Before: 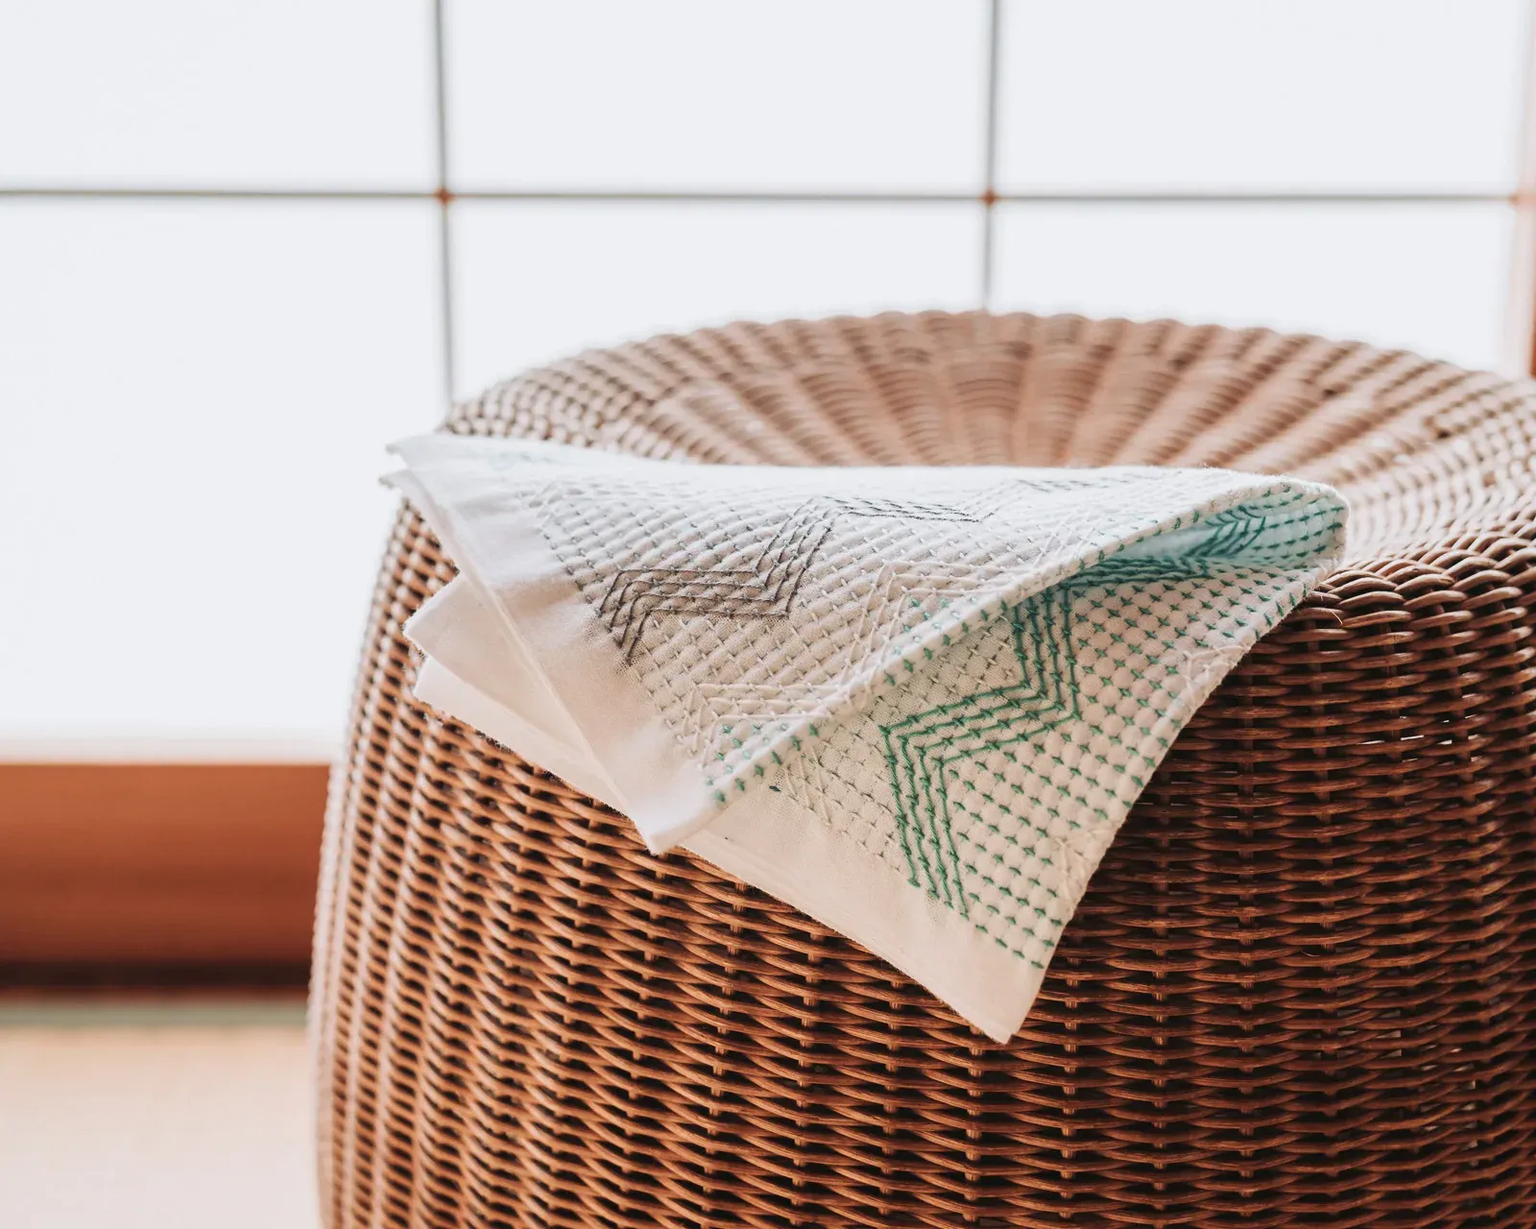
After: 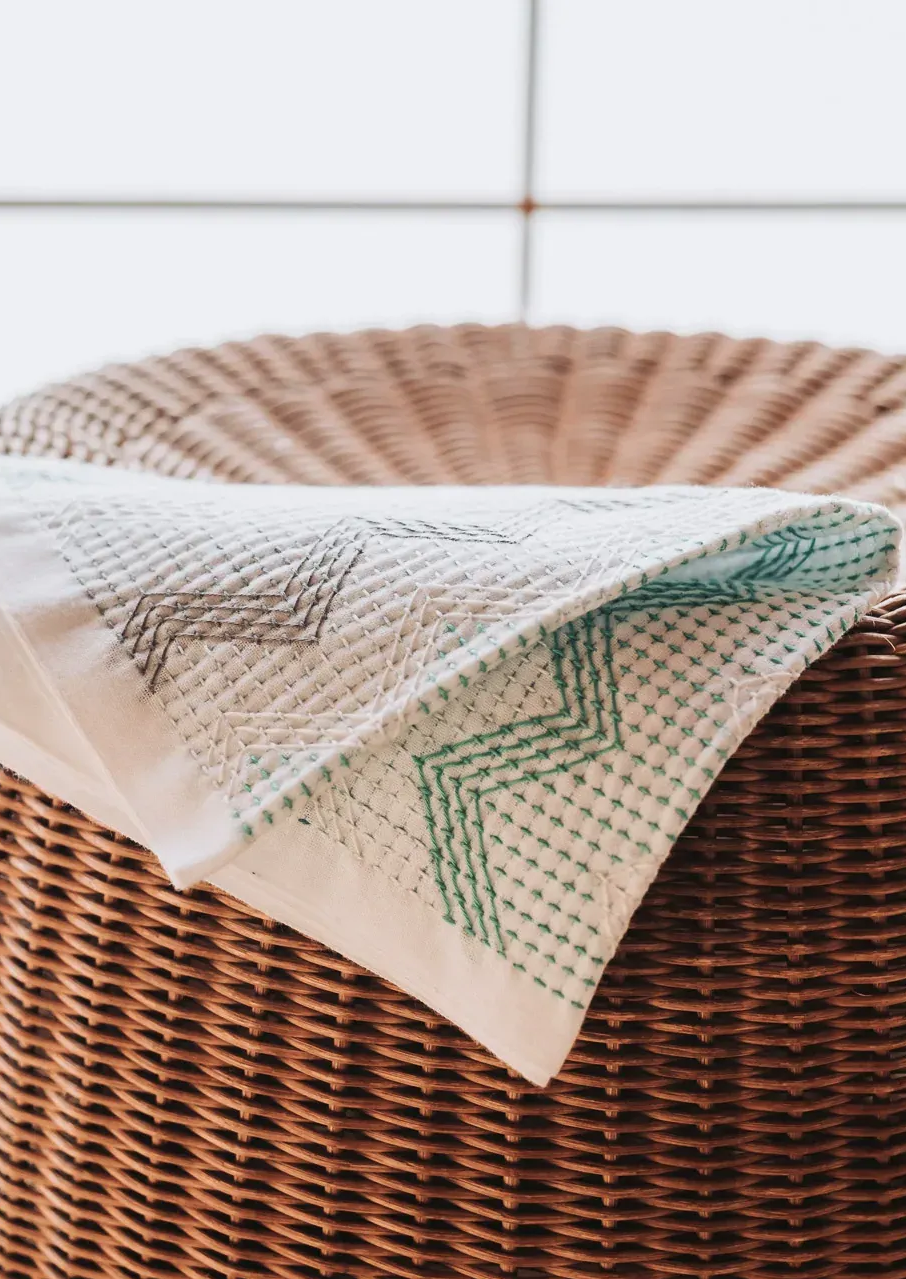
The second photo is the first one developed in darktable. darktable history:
color balance rgb: linear chroma grading › global chroma 1.5%, linear chroma grading › mid-tones -1%, perceptual saturation grading › global saturation -3%, perceptual saturation grading › shadows -2%
crop: left 31.458%, top 0%, right 11.876%
